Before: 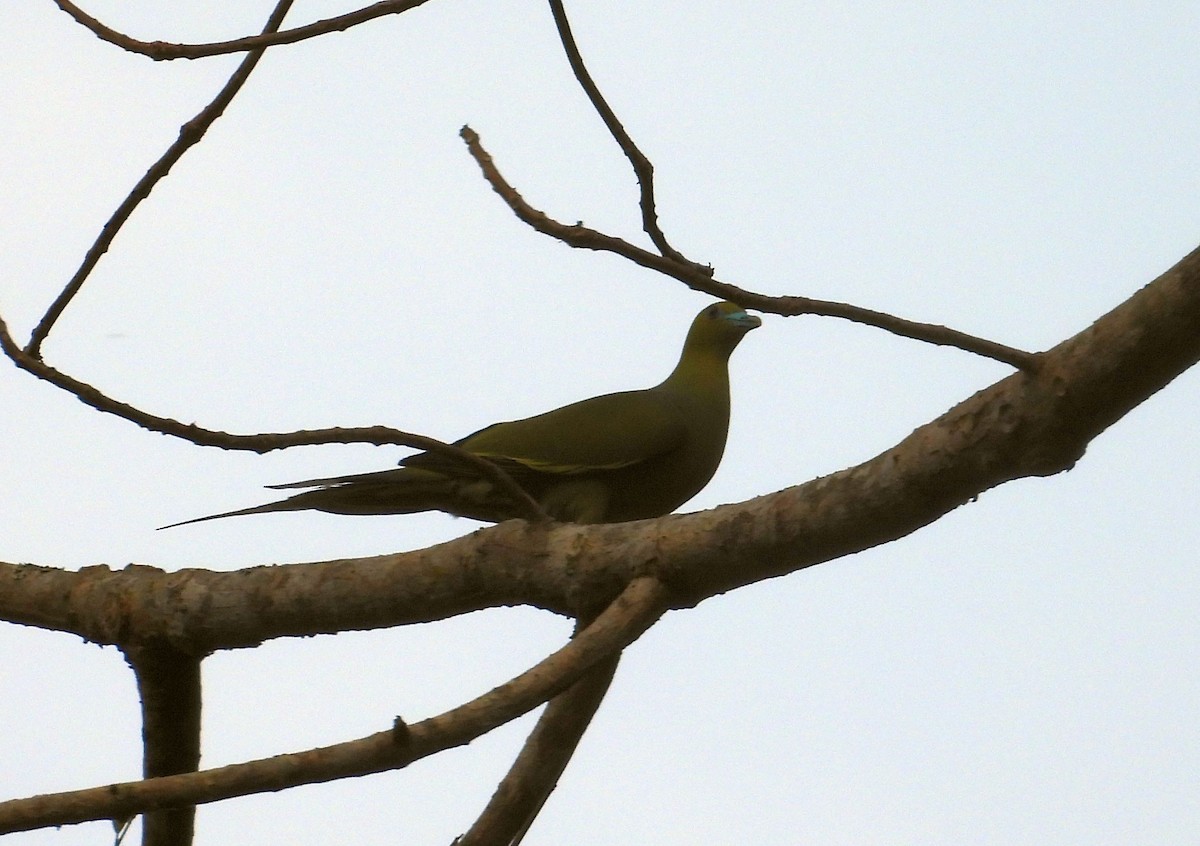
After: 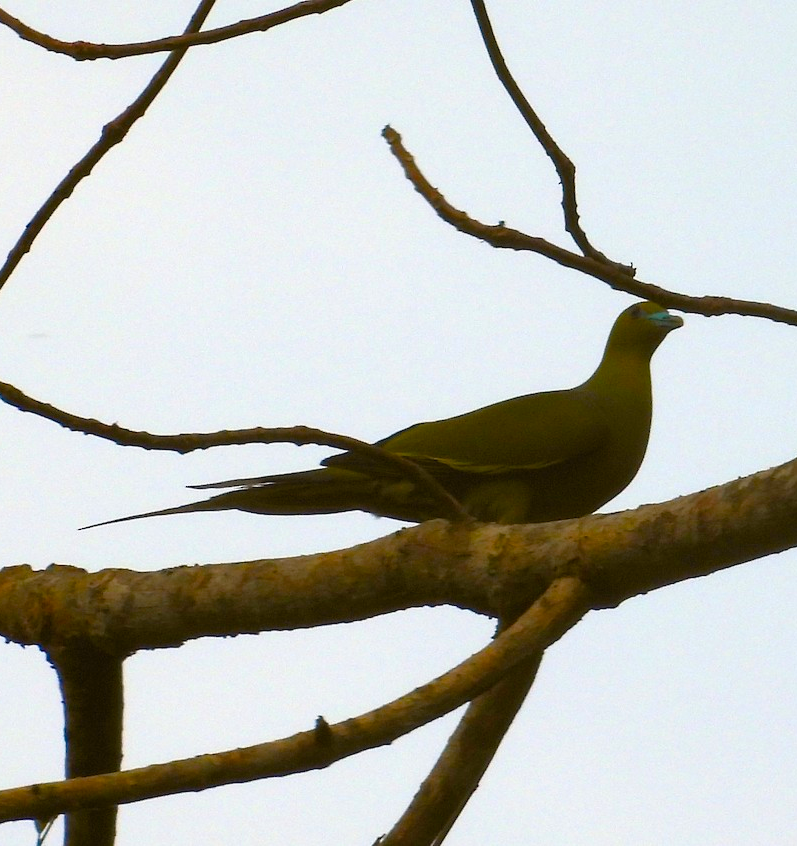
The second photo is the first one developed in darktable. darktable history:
color balance rgb: global offset › luminance 0.265%, linear chroma grading › global chroma 14.945%, perceptual saturation grading › global saturation 27.428%, perceptual saturation grading › highlights -27.674%, perceptual saturation grading › mid-tones 15.175%, perceptual saturation grading › shadows 33.975%
crop and rotate: left 6.505%, right 27.023%
